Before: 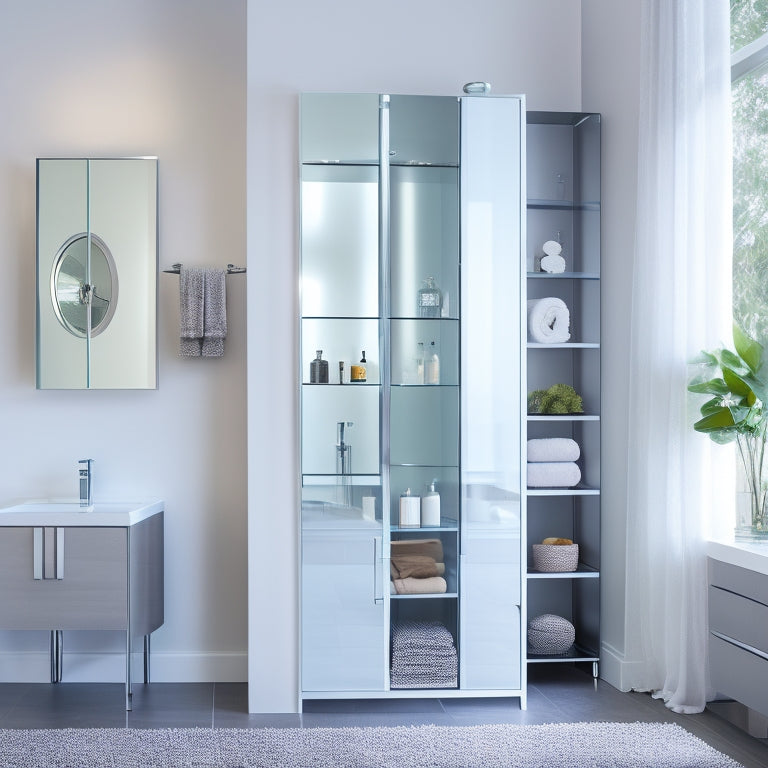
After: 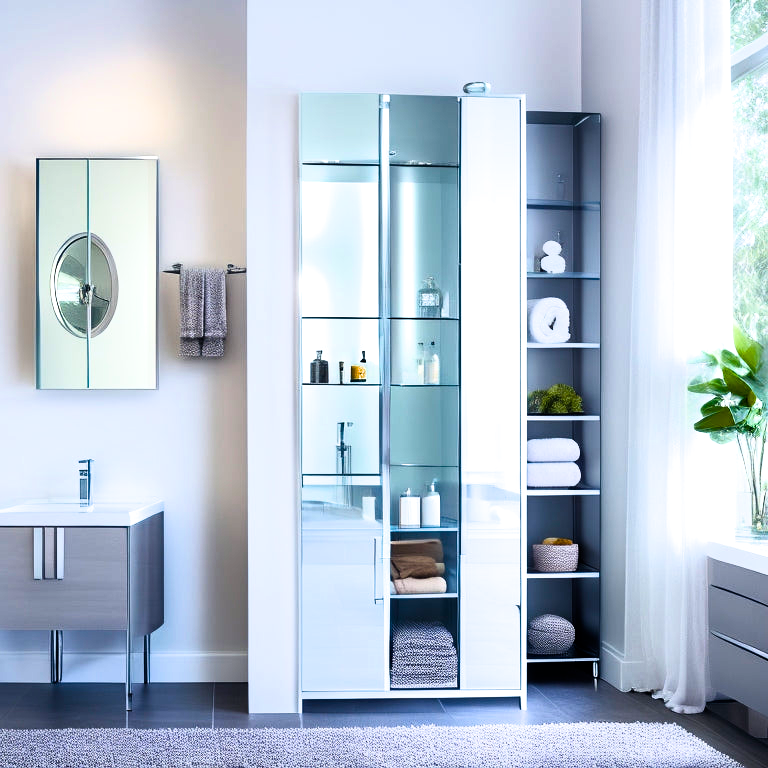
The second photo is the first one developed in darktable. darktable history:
exposure: compensate exposure bias true, compensate highlight preservation false
color balance rgb: global offset › chroma 0.056%, global offset › hue 253.68°, perceptual saturation grading › global saturation 20%, perceptual saturation grading › highlights -14.276%, perceptual saturation grading › shadows 49.216%, perceptual brilliance grading › highlights 14.607%, perceptual brilliance grading › mid-tones -6.631%, perceptual brilliance grading › shadows -26.148%, global vibrance 50.168%
filmic rgb: black relative exposure -8.68 EV, white relative exposure 2.68 EV, target black luminance 0%, target white luminance 99.992%, hardness 6.27, latitude 75.29%, contrast 1.318, highlights saturation mix -4.61%
